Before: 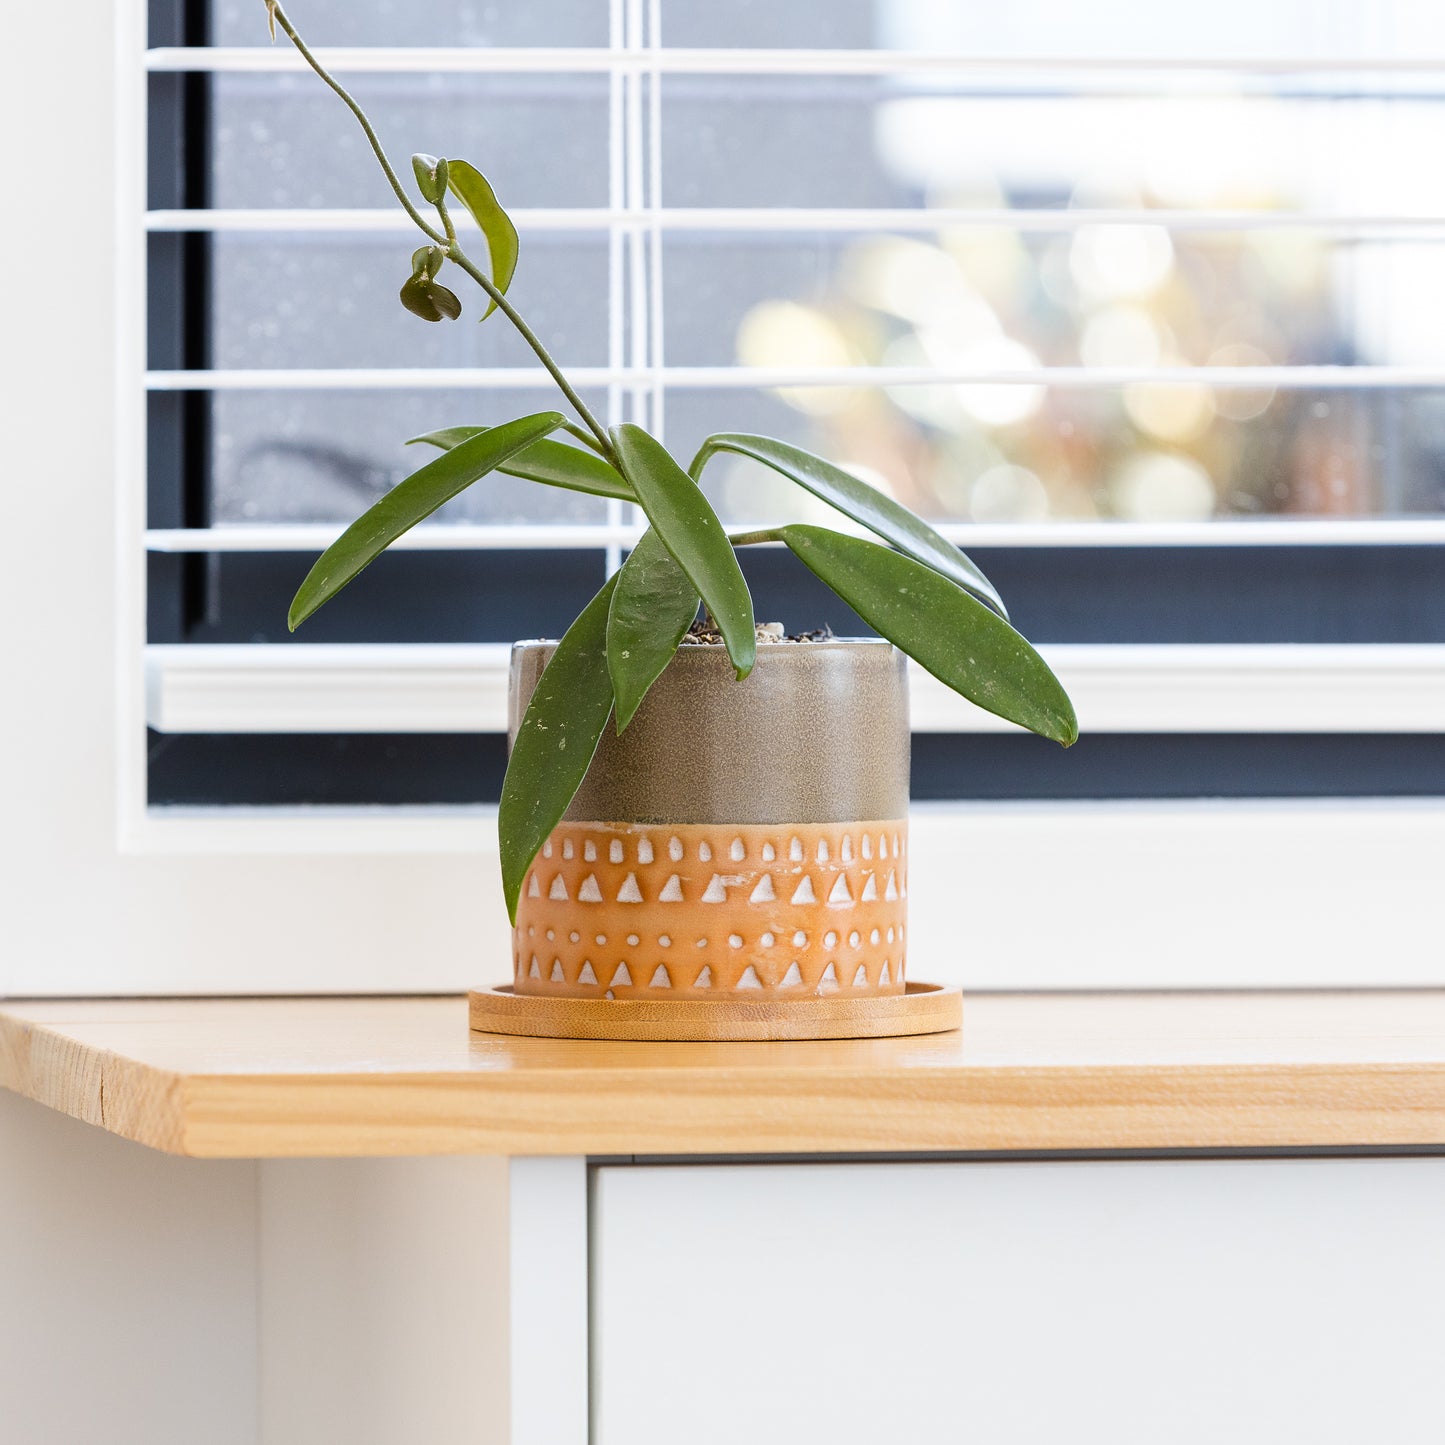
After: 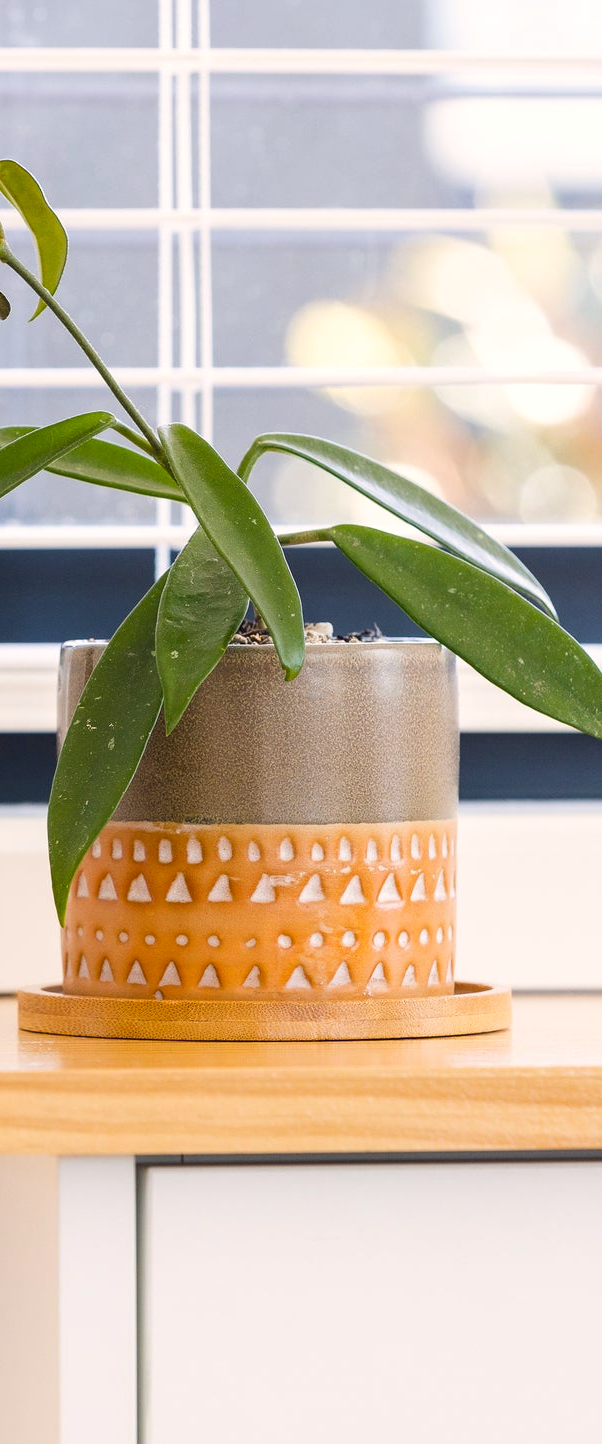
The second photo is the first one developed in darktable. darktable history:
color balance rgb: shadows lift › hue 87.51°, highlights gain › chroma 1.62%, highlights gain › hue 55.1°, global offset › chroma 0.06%, global offset › hue 253.66°, linear chroma grading › global chroma 0.5%, perceptual saturation grading › global saturation 16.38%
crop: left 31.229%, right 27.105%
levels: levels [0, 0.492, 0.984]
